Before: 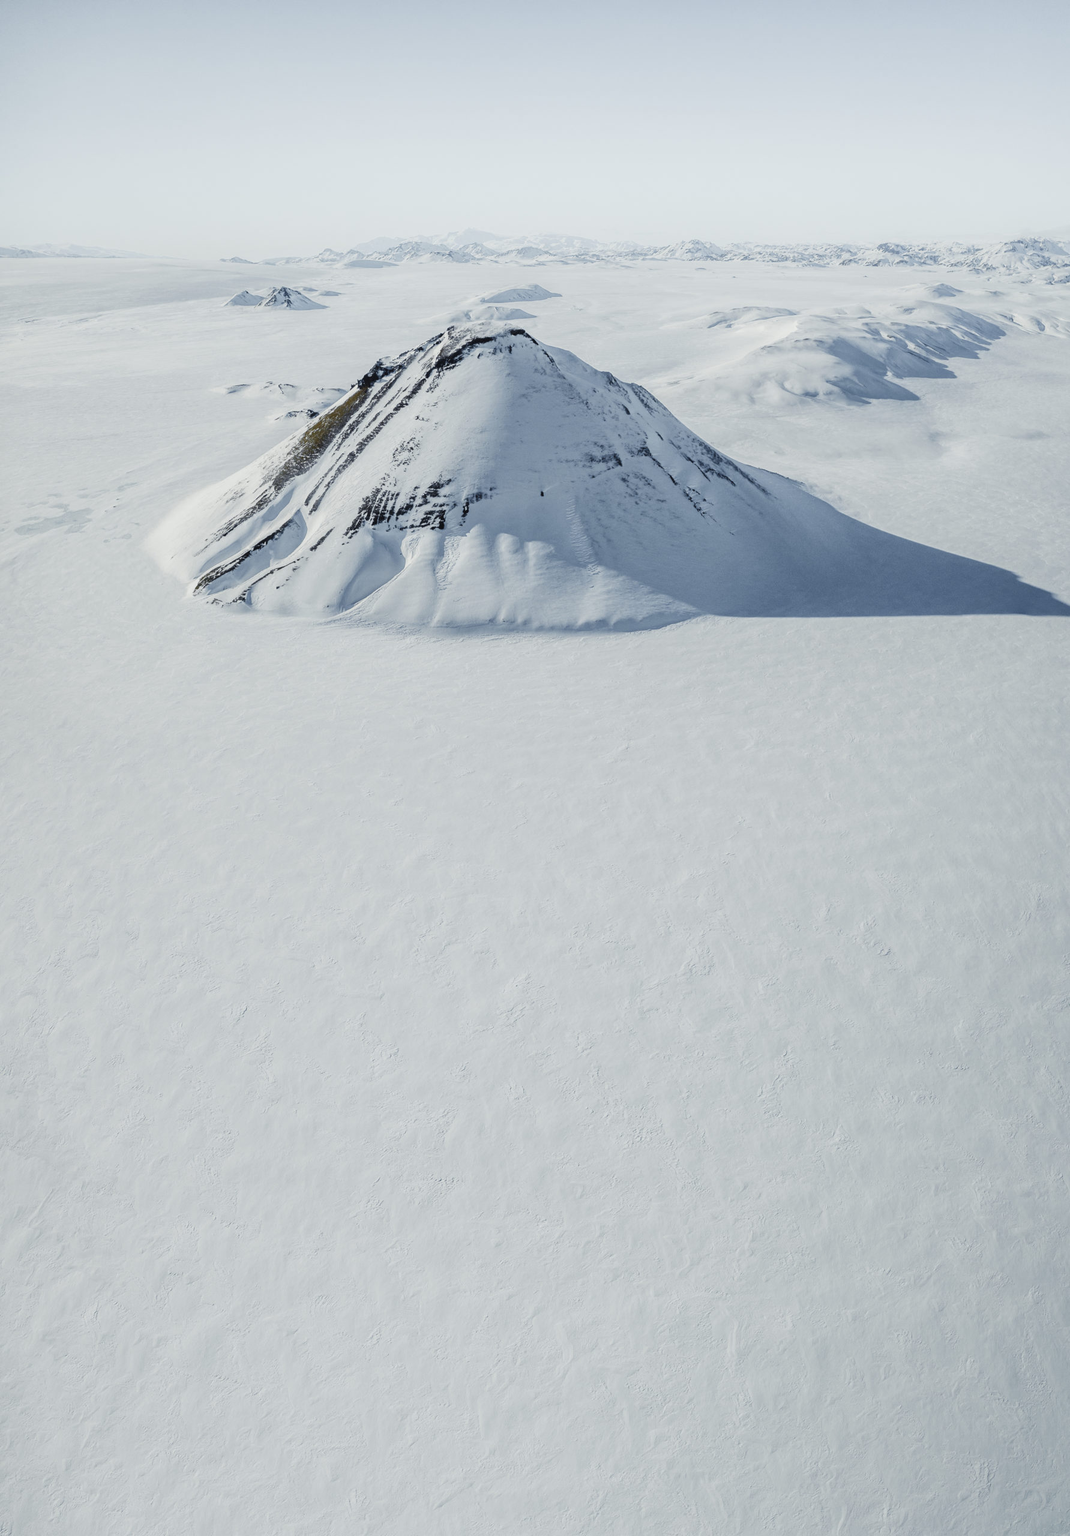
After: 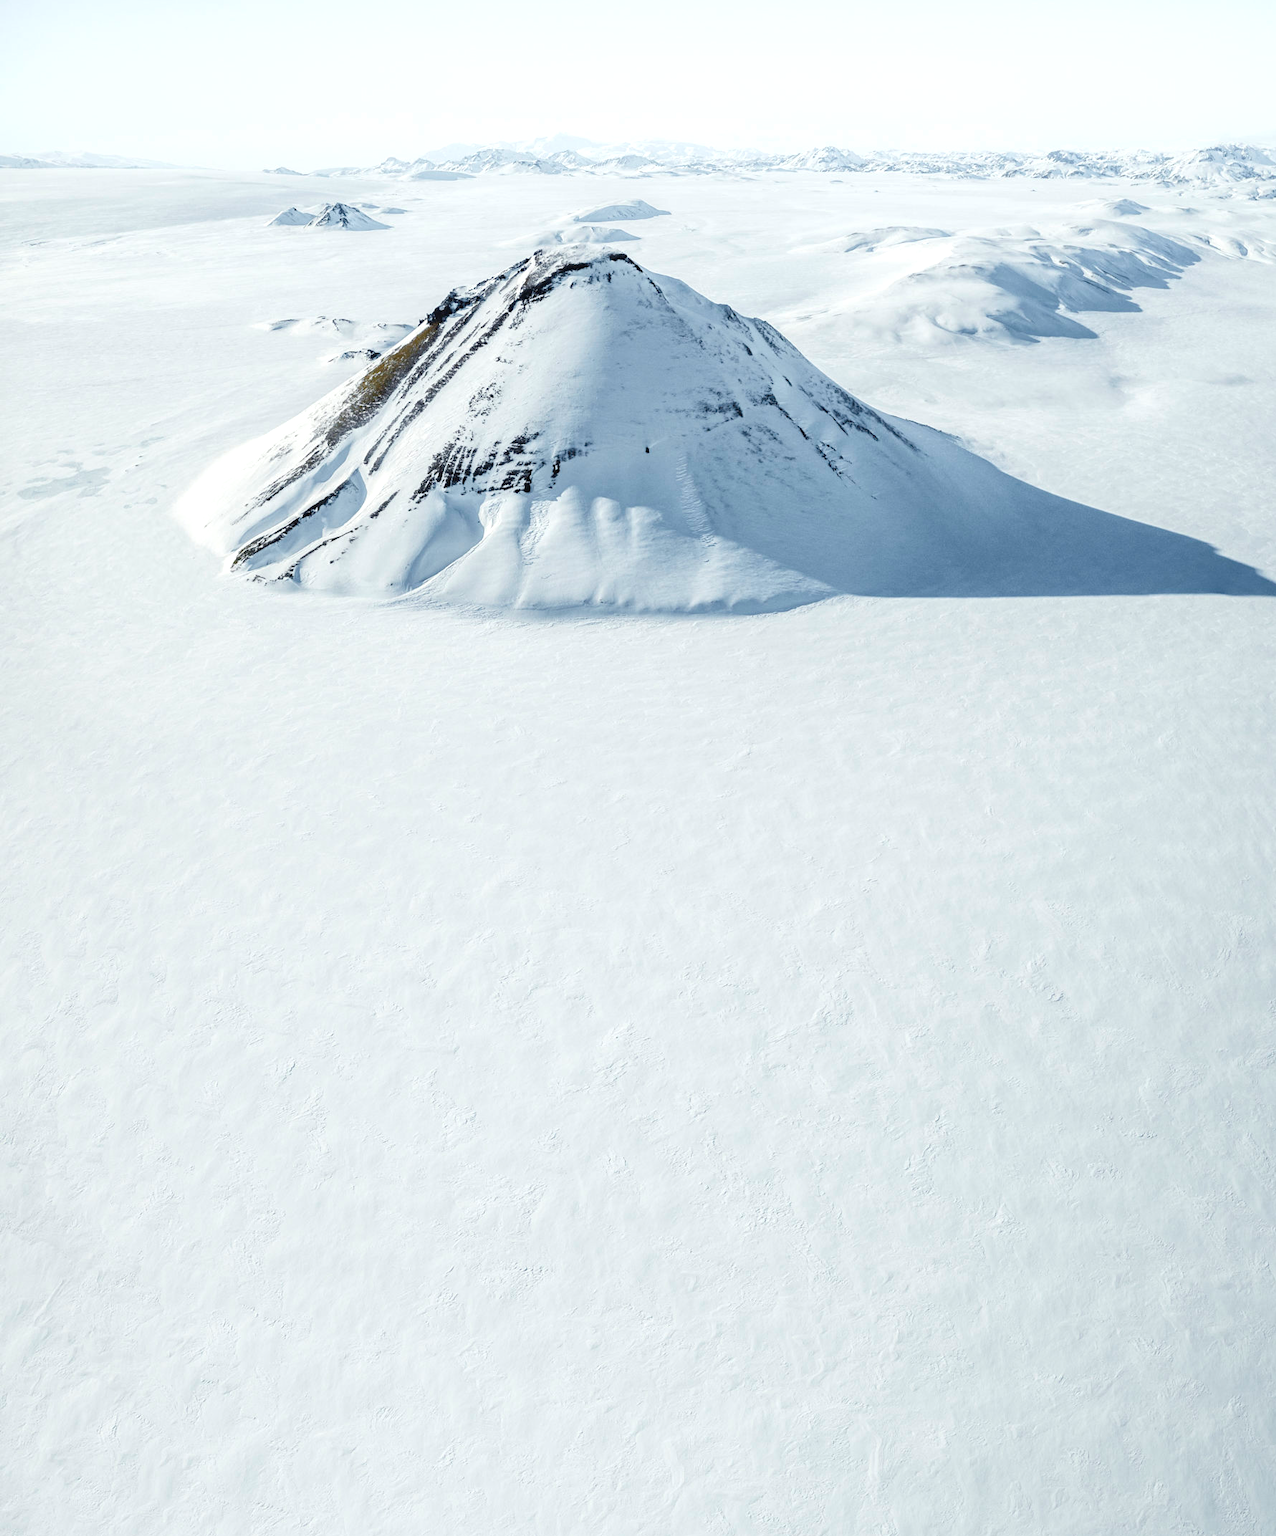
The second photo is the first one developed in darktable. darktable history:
exposure: black level correction 0, exposure 0.5 EV, compensate highlight preservation false
crop: top 7.625%, bottom 8.027%
